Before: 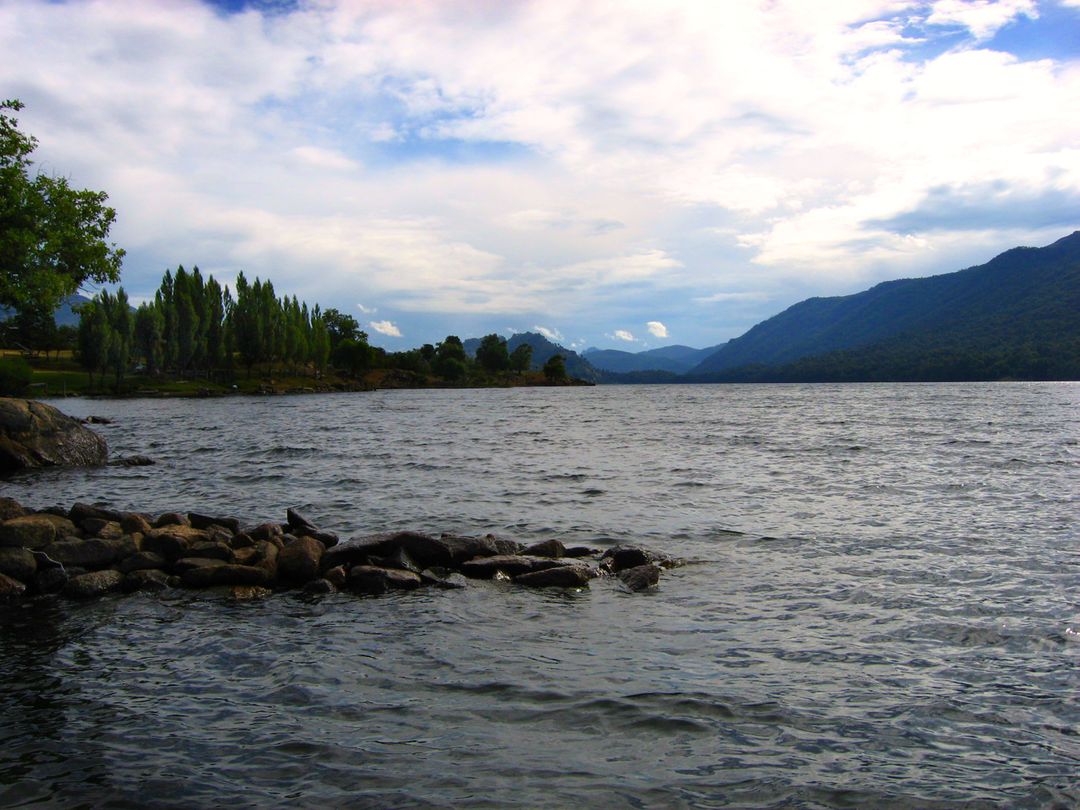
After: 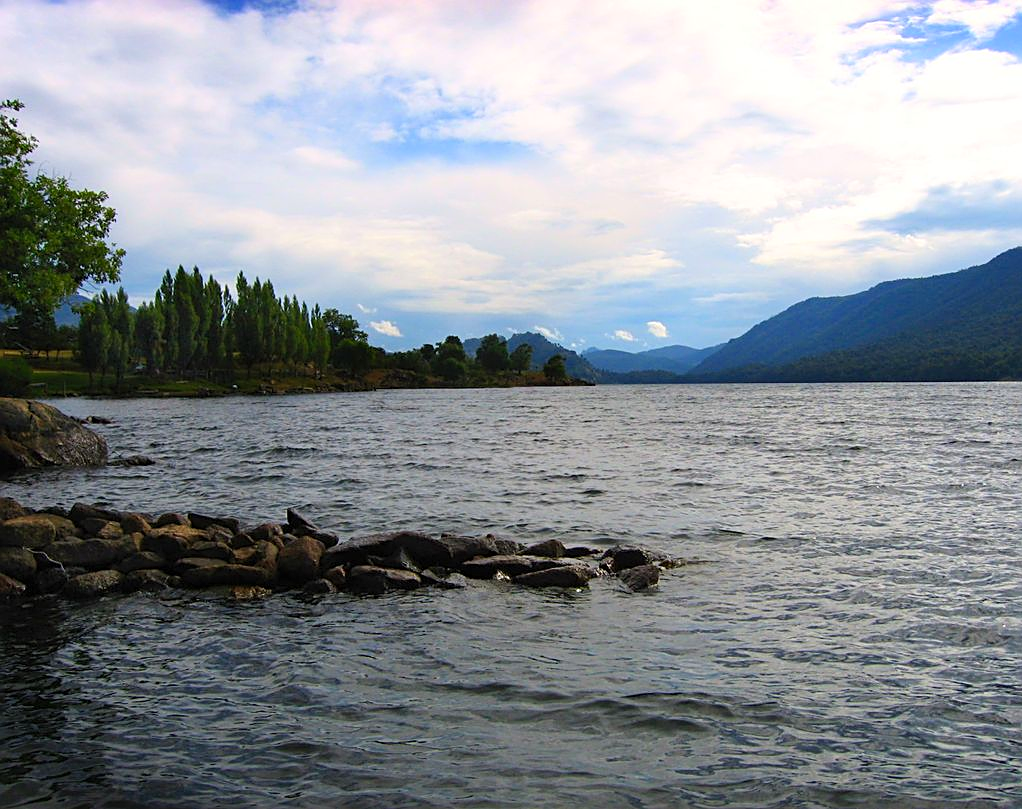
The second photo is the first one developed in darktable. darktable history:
sharpen: on, module defaults
crop and rotate: left 0%, right 5.344%
contrast brightness saturation: contrast 0.07, brightness 0.084, saturation 0.176
